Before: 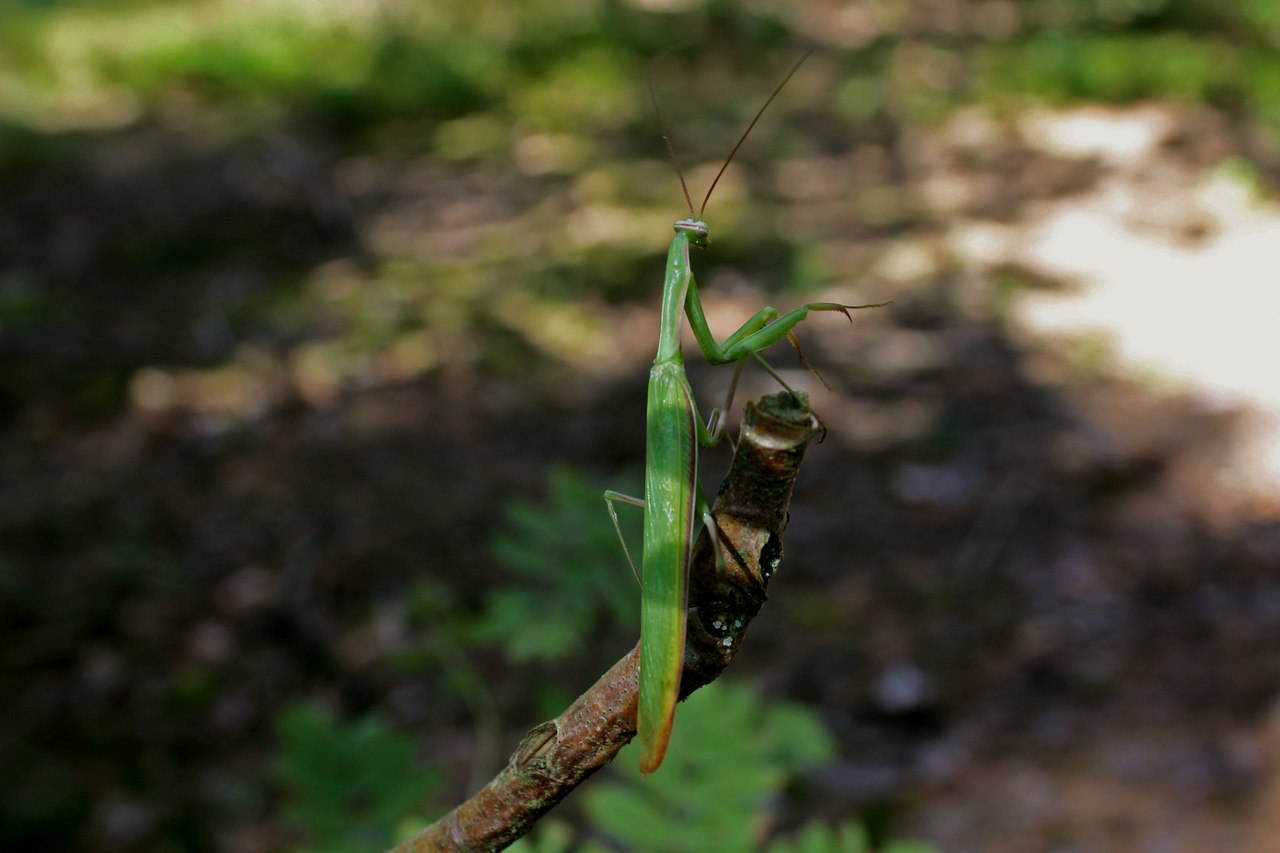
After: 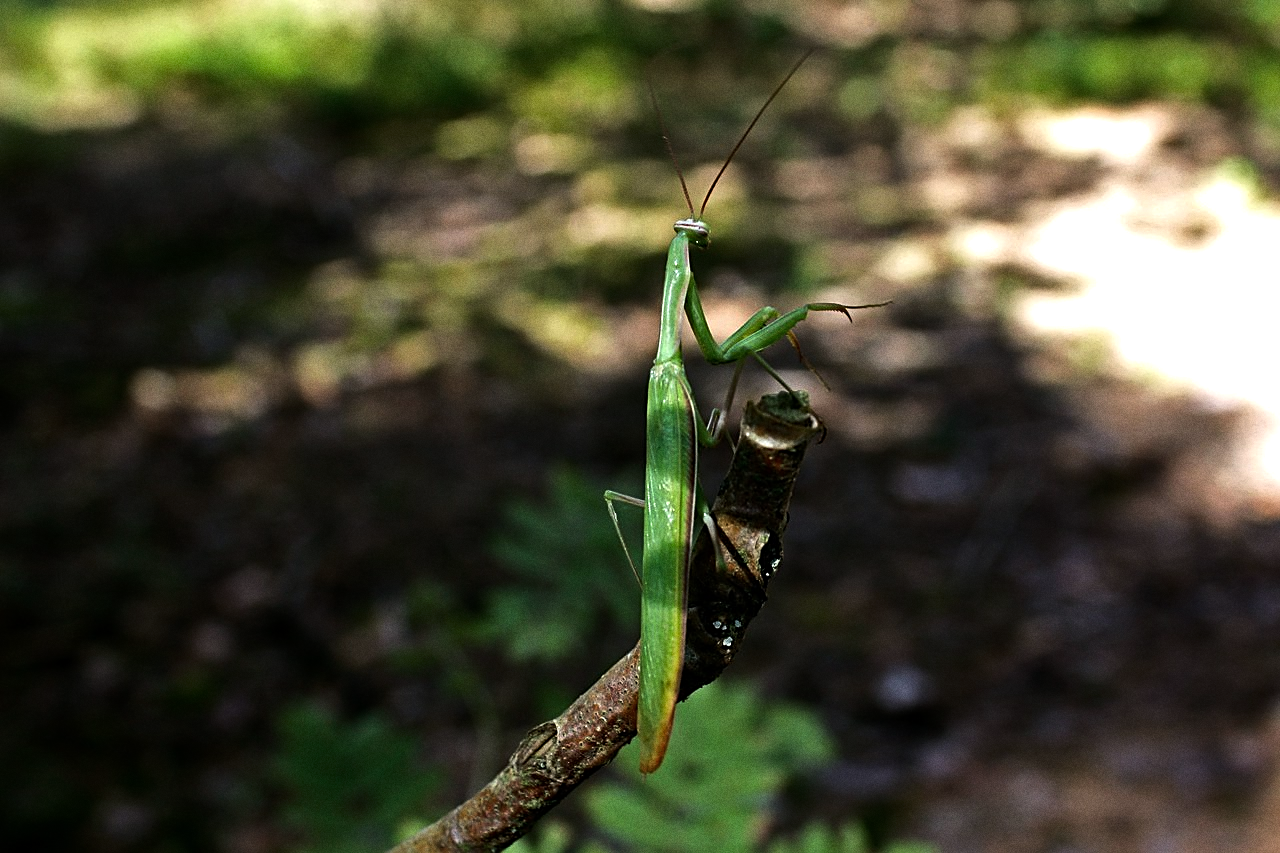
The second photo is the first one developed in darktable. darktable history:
tone equalizer: -8 EV -1.08 EV, -7 EV -1.01 EV, -6 EV -0.867 EV, -5 EV -0.578 EV, -3 EV 0.578 EV, -2 EV 0.867 EV, -1 EV 1.01 EV, +0 EV 1.08 EV, edges refinement/feathering 500, mask exposure compensation -1.57 EV, preserve details no
grain: coarseness 0.09 ISO
sharpen: on, module defaults
